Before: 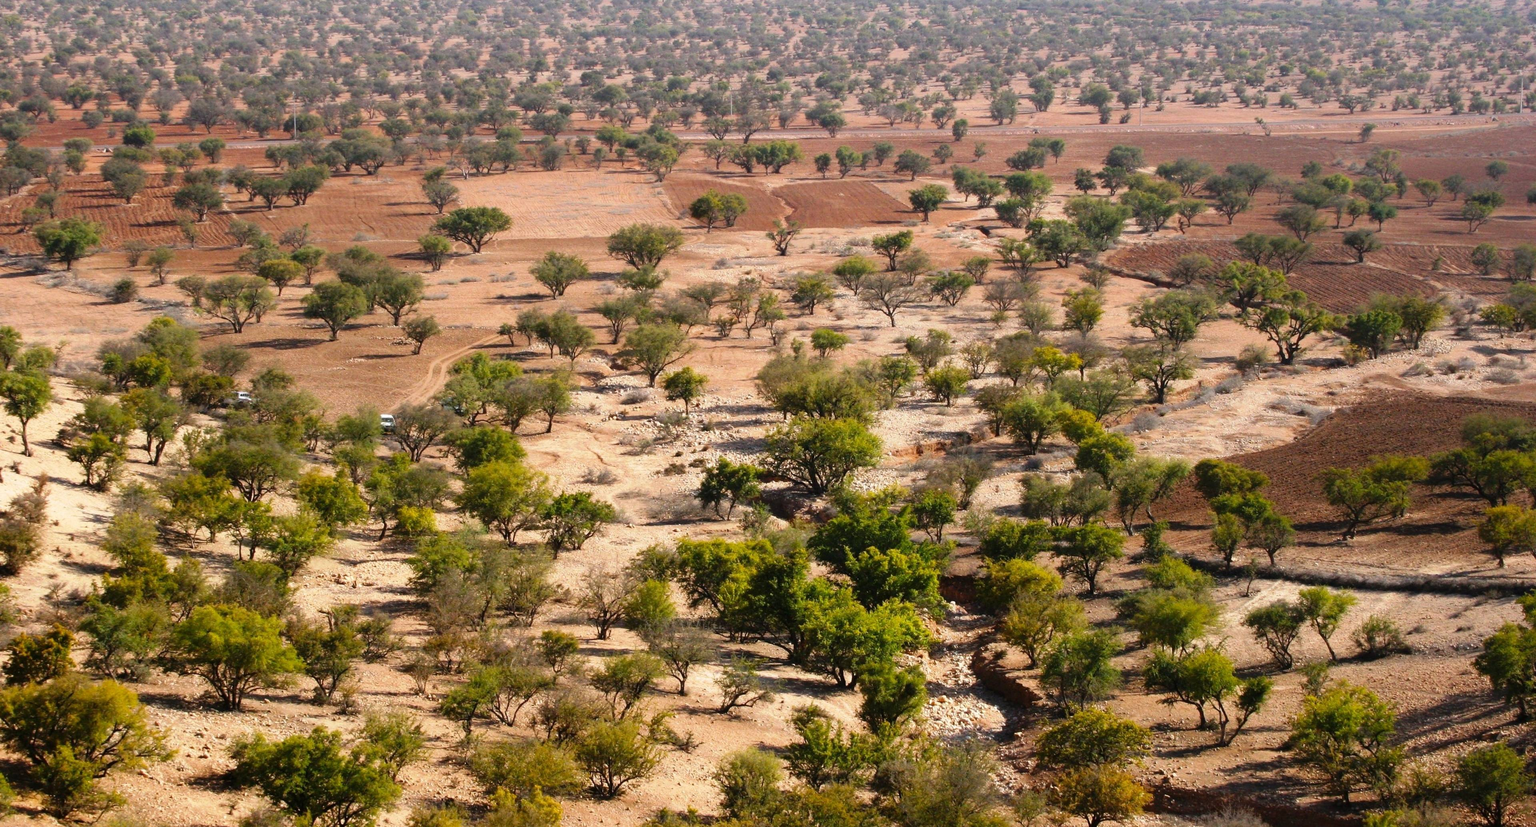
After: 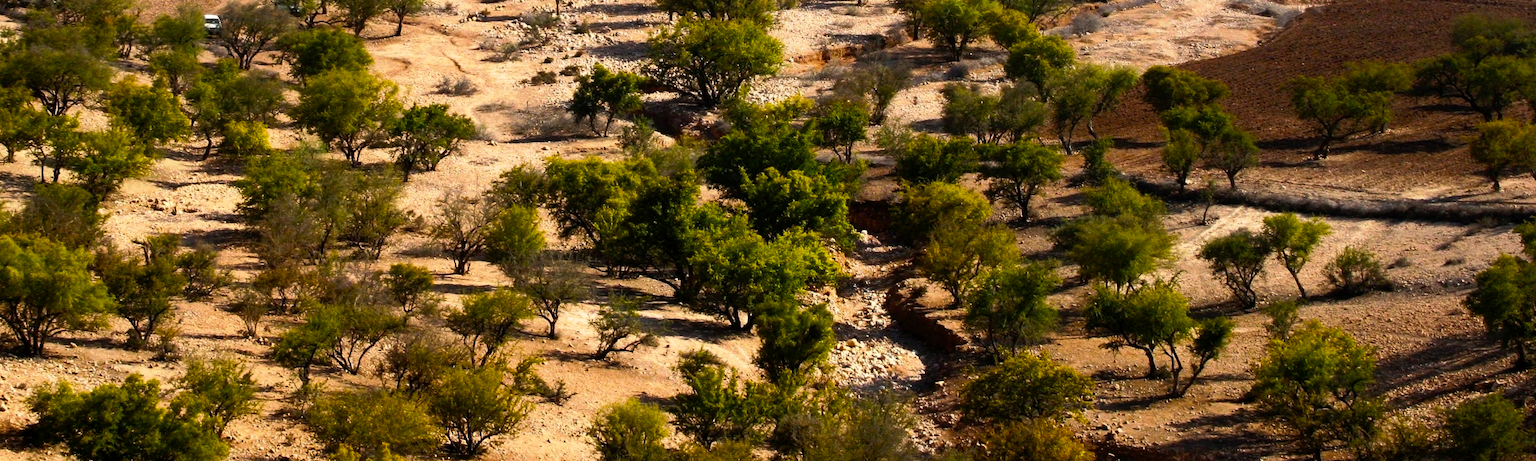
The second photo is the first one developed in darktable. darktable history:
color balance rgb: shadows lift › hue 85.59°, highlights gain › chroma 1.092%, highlights gain › hue 70.14°, global offset › luminance -0.272%, global offset › hue 261.86°, perceptual saturation grading › global saturation 30.135%, perceptual brilliance grading › highlights 3.245%, perceptual brilliance grading › mid-tones -18.66%, perceptual brilliance grading › shadows -40.733%
crop and rotate: left 13.269%, top 48.631%, bottom 2.96%
